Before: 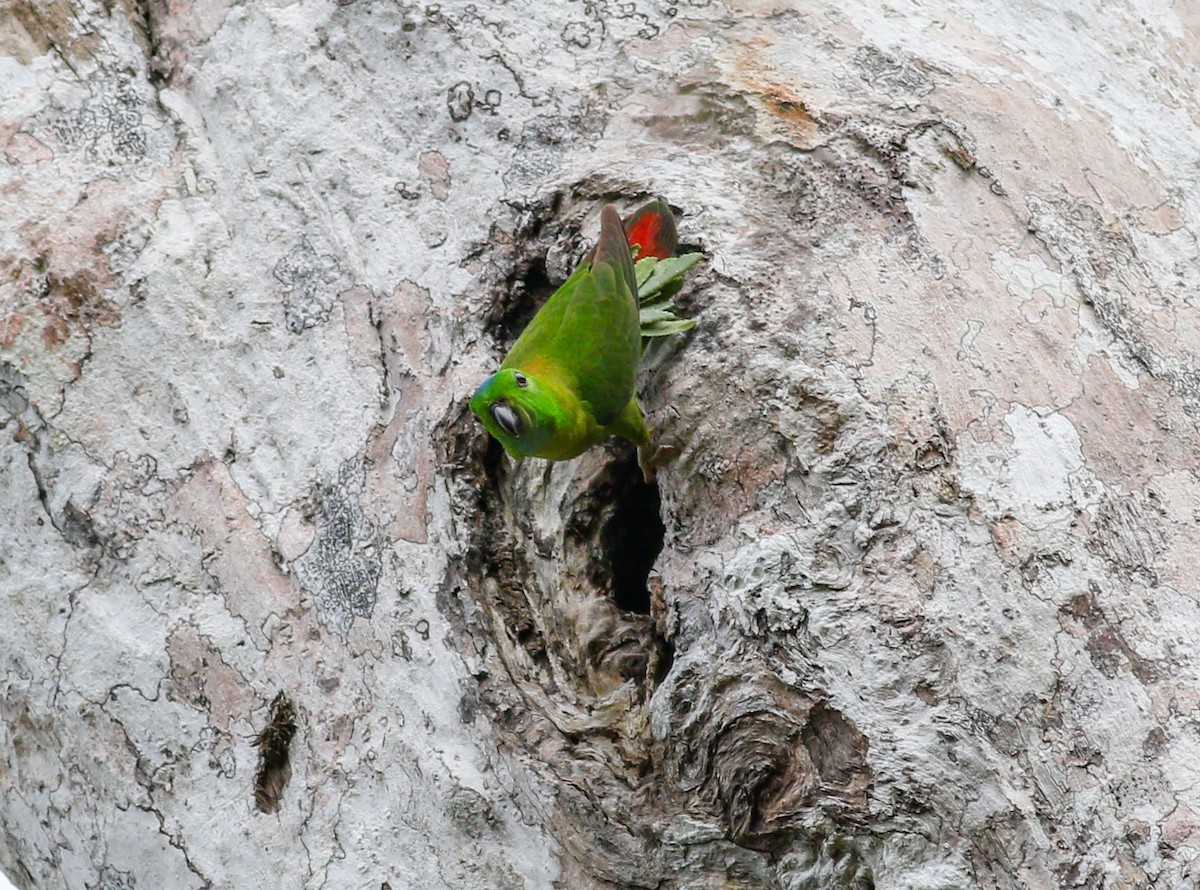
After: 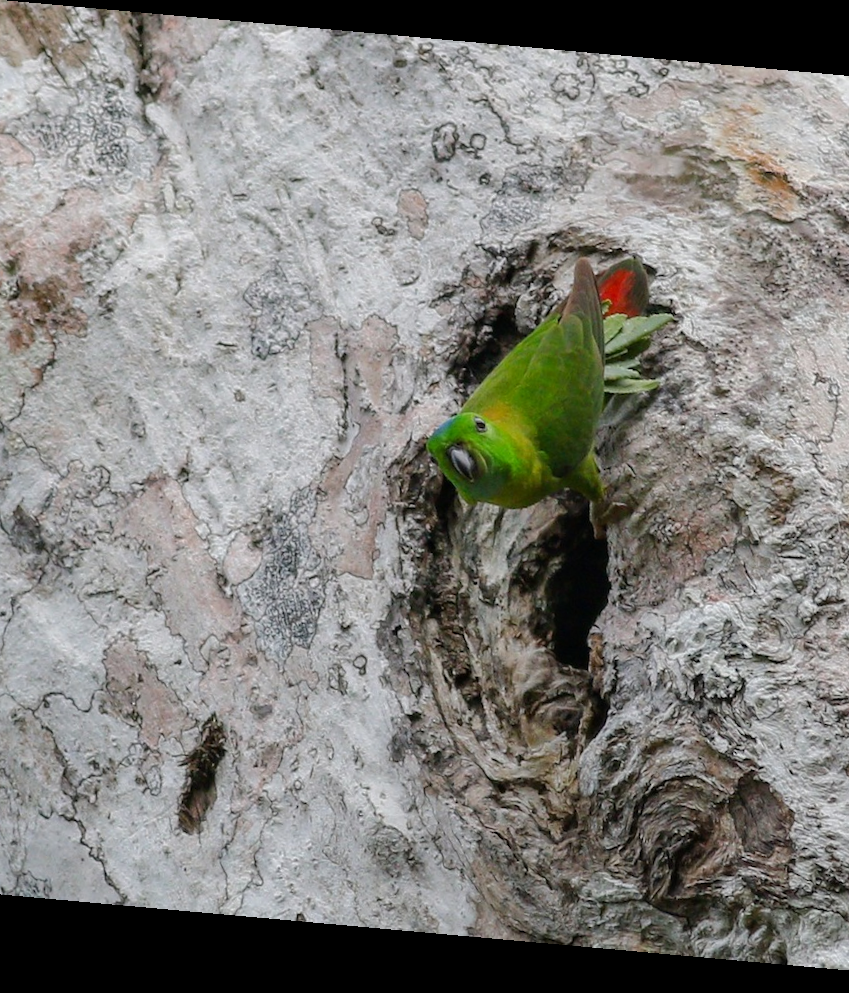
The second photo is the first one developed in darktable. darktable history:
rotate and perspective: rotation 5.12°, automatic cropping off
rgb curve: curves: ch0 [(0, 0) (0.175, 0.154) (0.785, 0.663) (1, 1)]
crop and rotate: left 6.617%, right 26.717%
